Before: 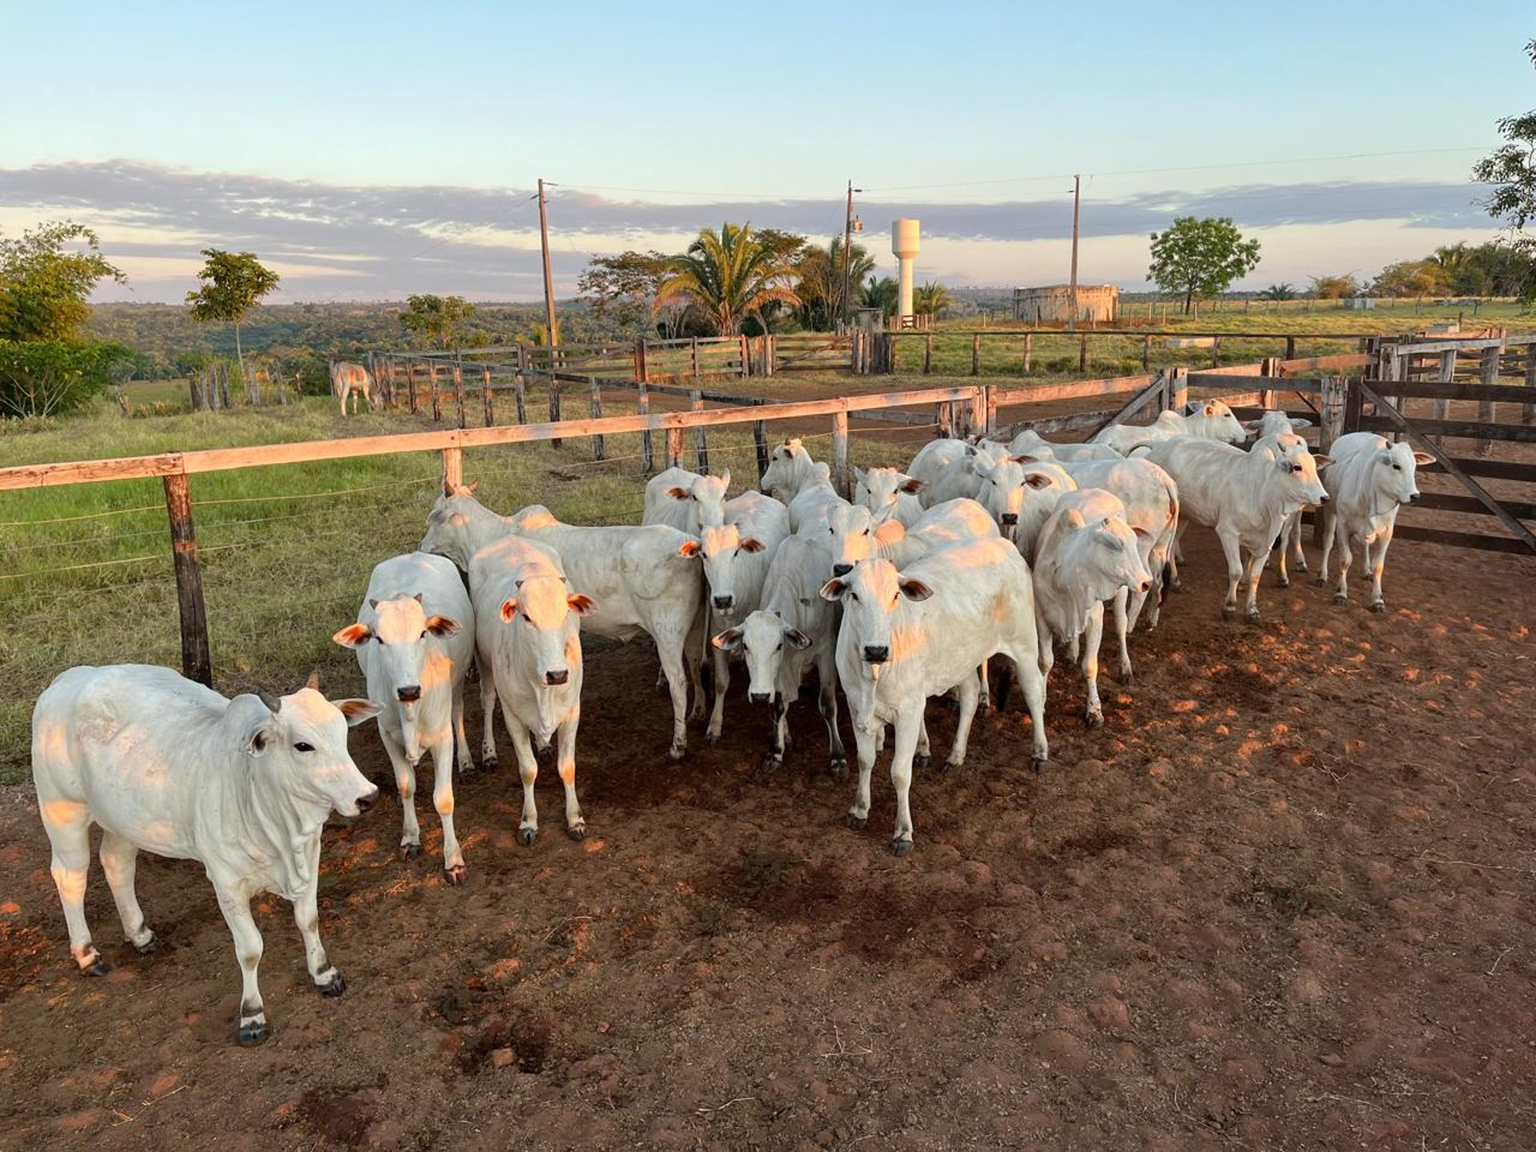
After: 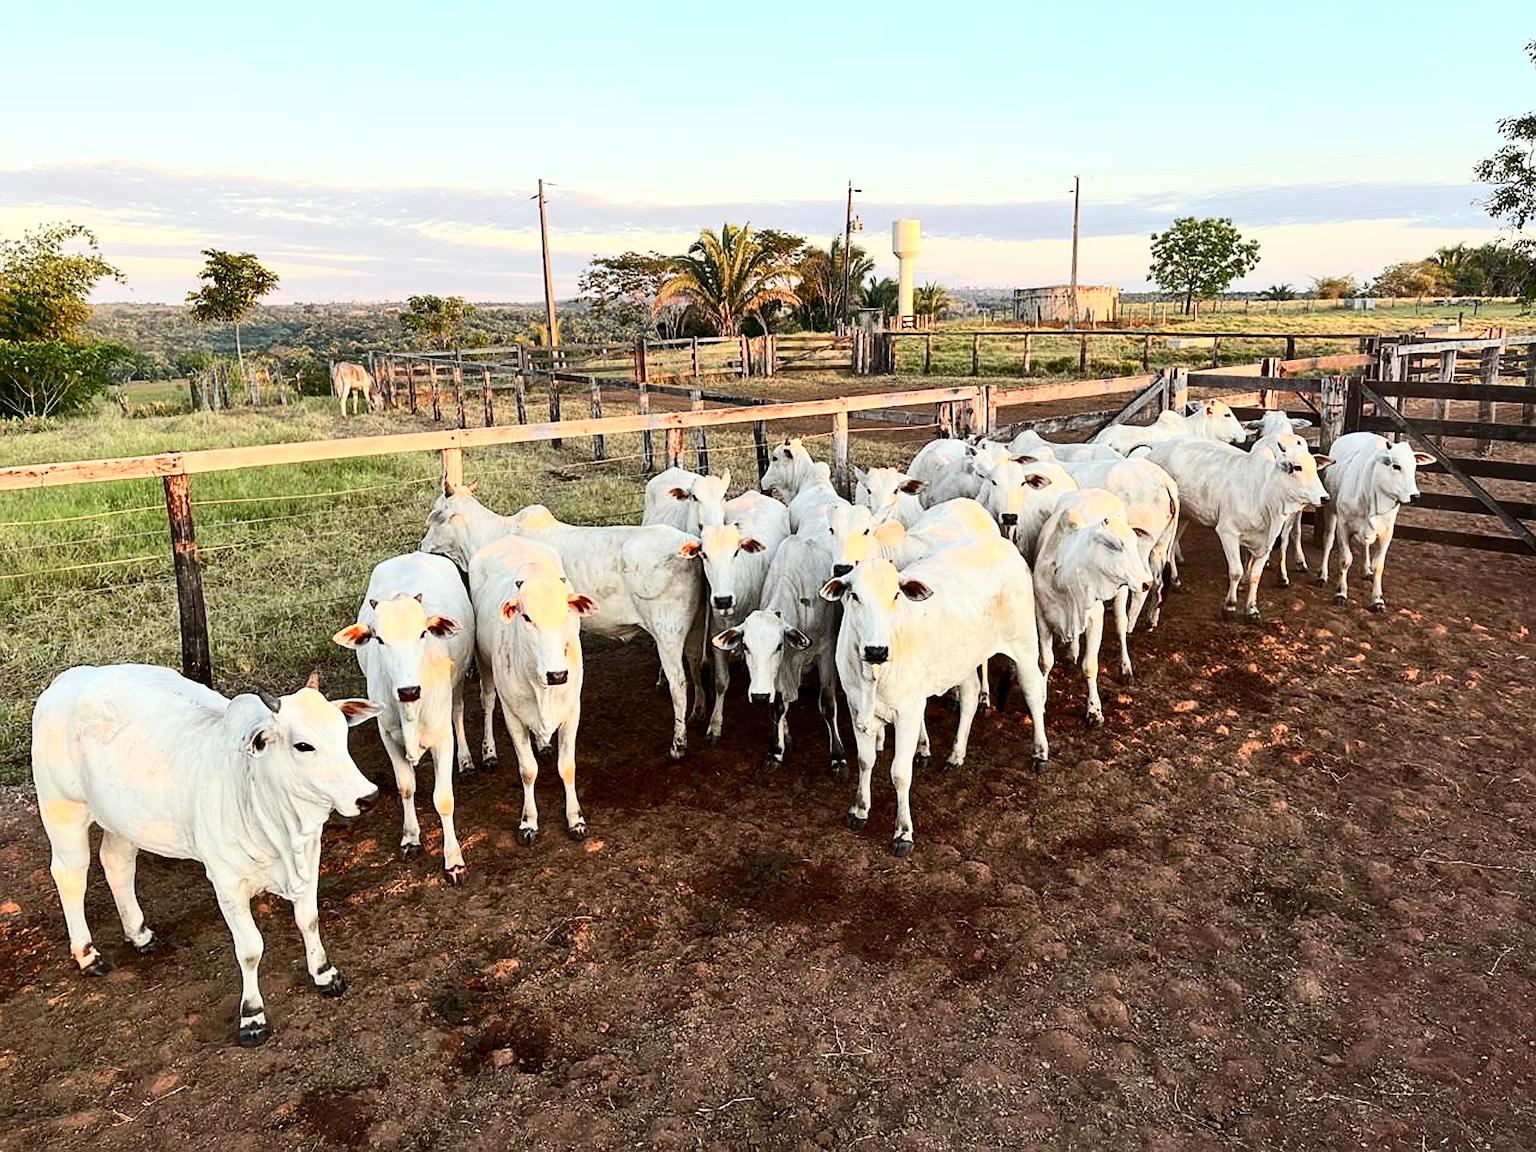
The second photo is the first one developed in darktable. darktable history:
contrast brightness saturation: contrast 0.37, brightness 0.11
sharpen: on, module defaults
exposure: exposure 0.236 EV, compensate highlight preservation false
